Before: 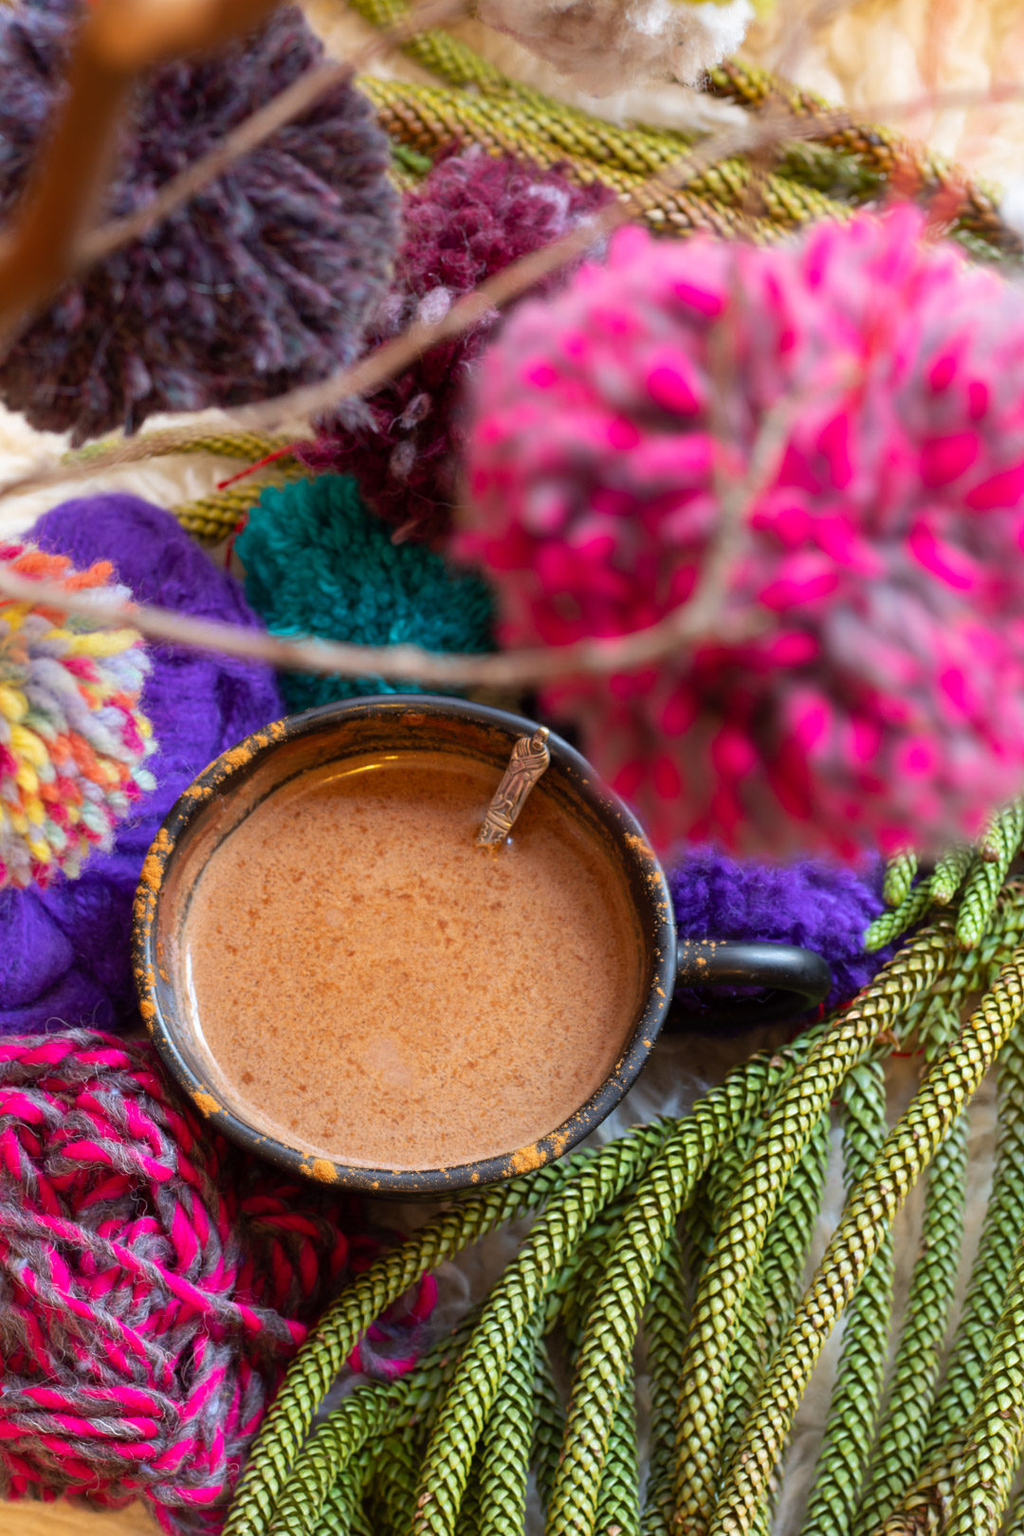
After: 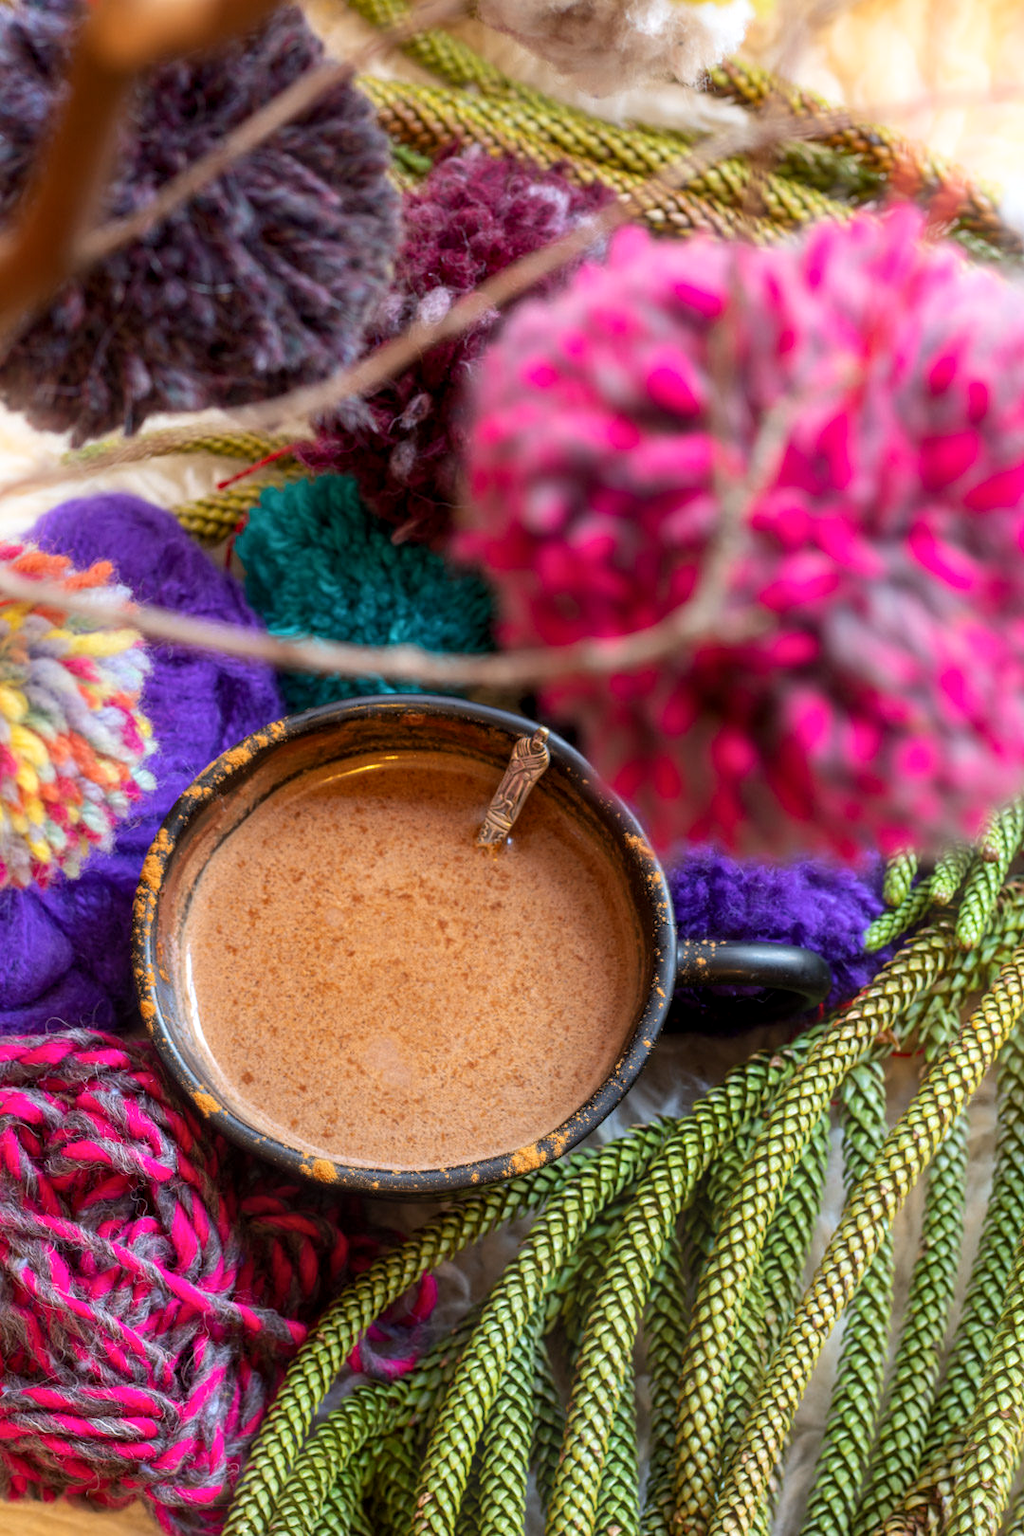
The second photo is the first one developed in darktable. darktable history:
local contrast: on, module defaults
bloom: size 5%, threshold 95%, strength 15%
fill light: on, module defaults
